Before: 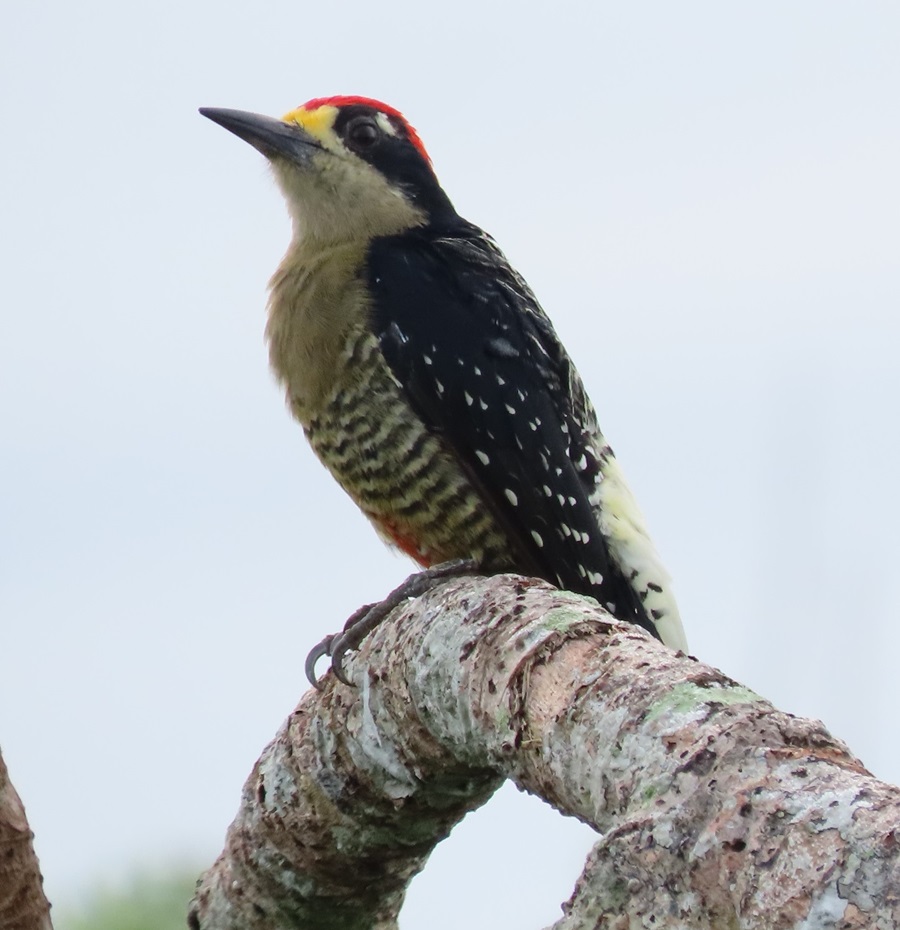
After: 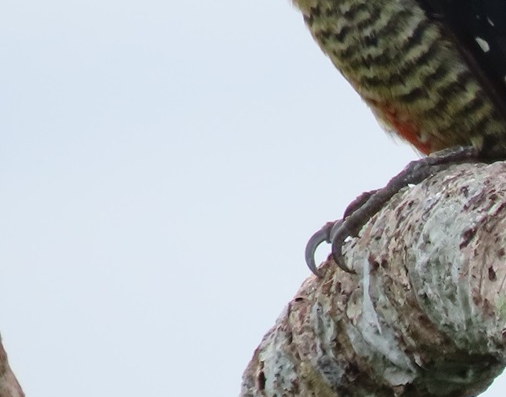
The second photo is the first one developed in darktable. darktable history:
crop: top 44.451%, right 43.756%, bottom 12.85%
